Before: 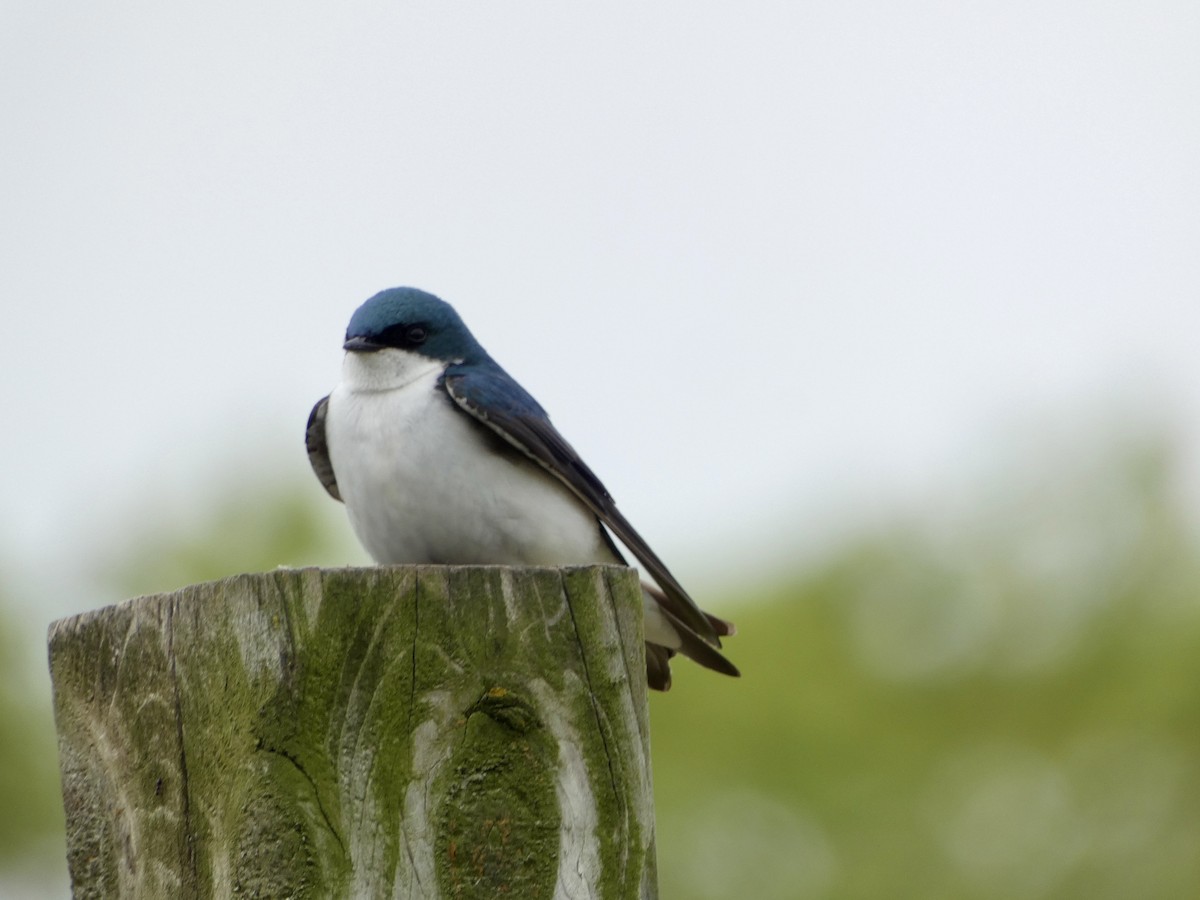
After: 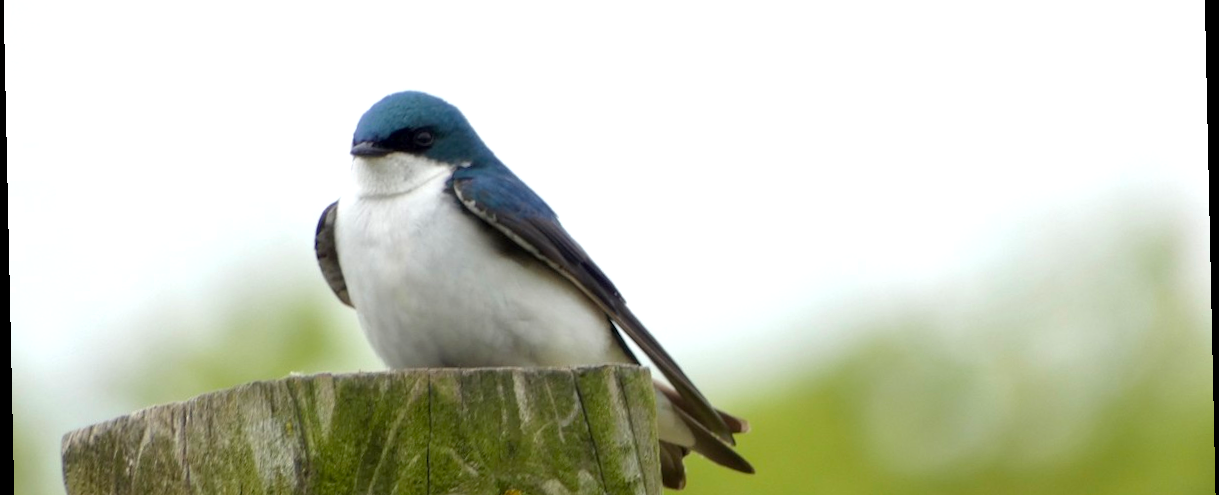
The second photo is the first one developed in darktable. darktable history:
exposure: black level correction 0.001, exposure 0.5 EV, compensate exposure bias true, compensate highlight preservation false
shadows and highlights: shadows 25, highlights -25
rotate and perspective: rotation -1.24°, automatic cropping off
crop and rotate: top 23.043%, bottom 23.437%
